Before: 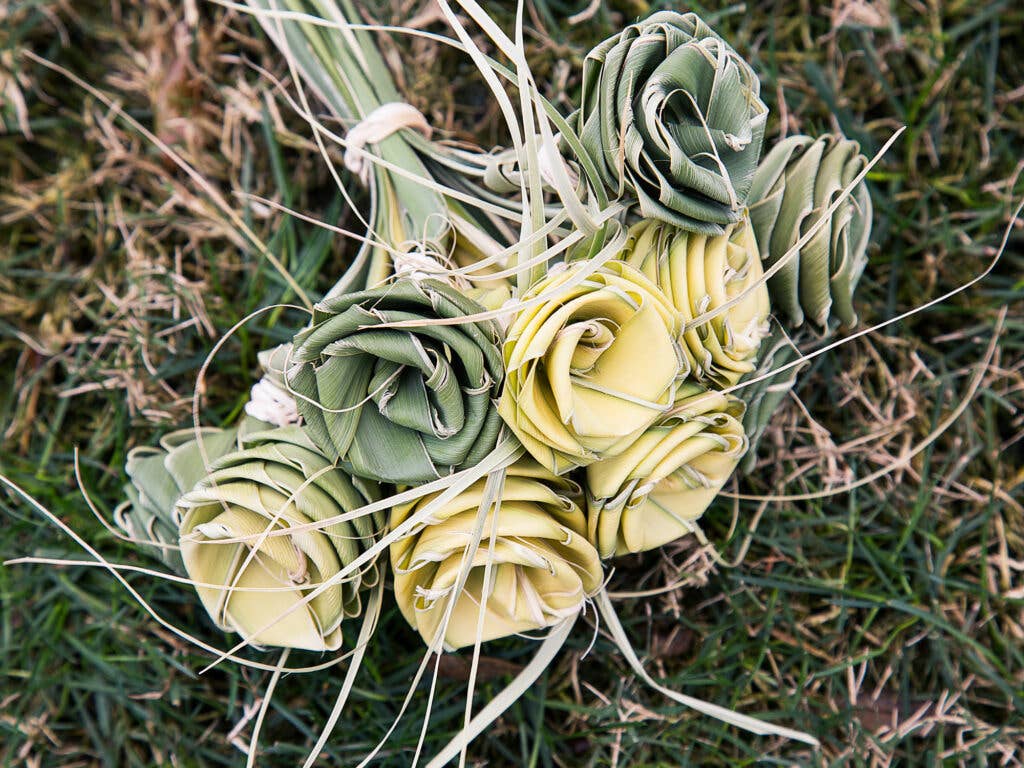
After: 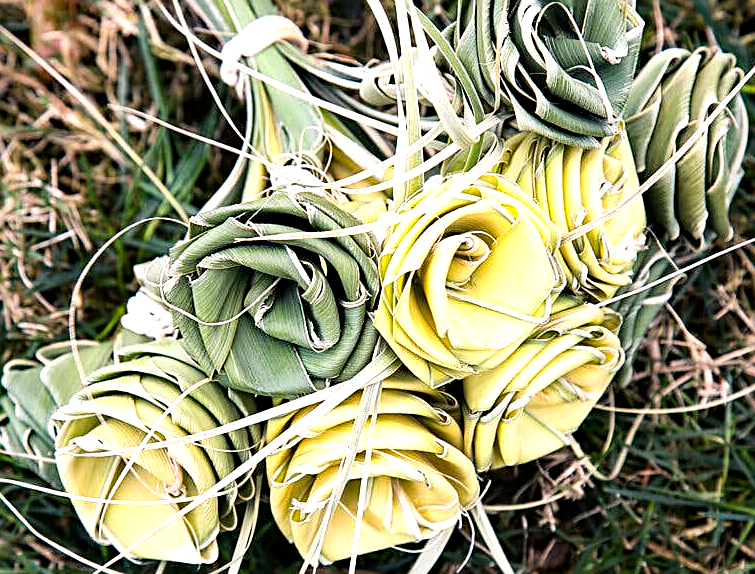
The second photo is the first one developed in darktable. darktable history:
sharpen: on, module defaults
tone equalizer: -8 EV -0.72 EV, -7 EV -0.737 EV, -6 EV -0.575 EV, -5 EV -0.396 EV, -3 EV 0.393 EV, -2 EV 0.6 EV, -1 EV 0.689 EV, +0 EV 0.743 EV, luminance estimator HSV value / RGB max
haze removal: strength 0.386, distance 0.216, compatibility mode true, adaptive false
crop and rotate: left 12.168%, top 11.362%, right 14.014%, bottom 13.793%
